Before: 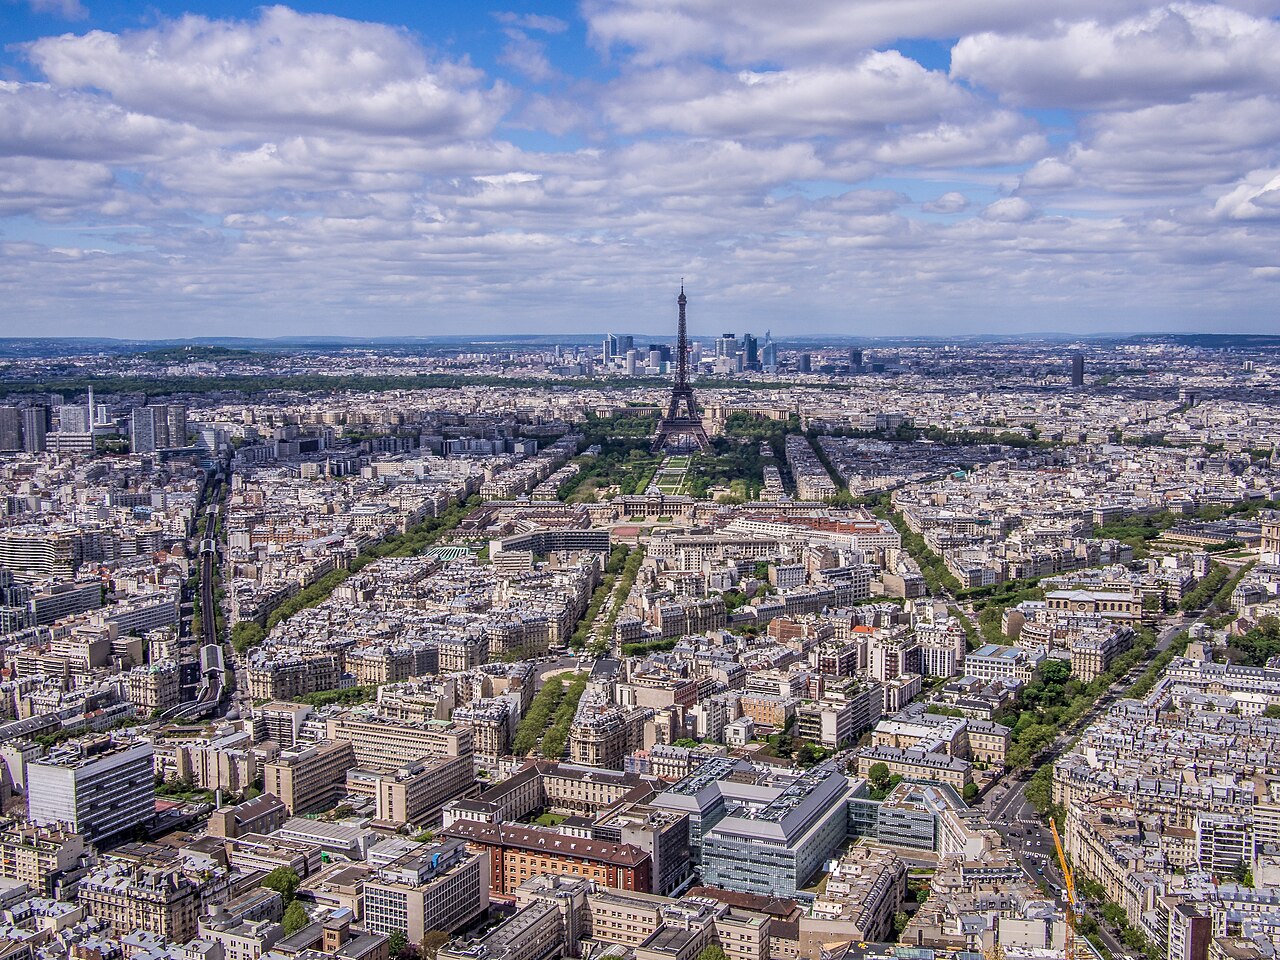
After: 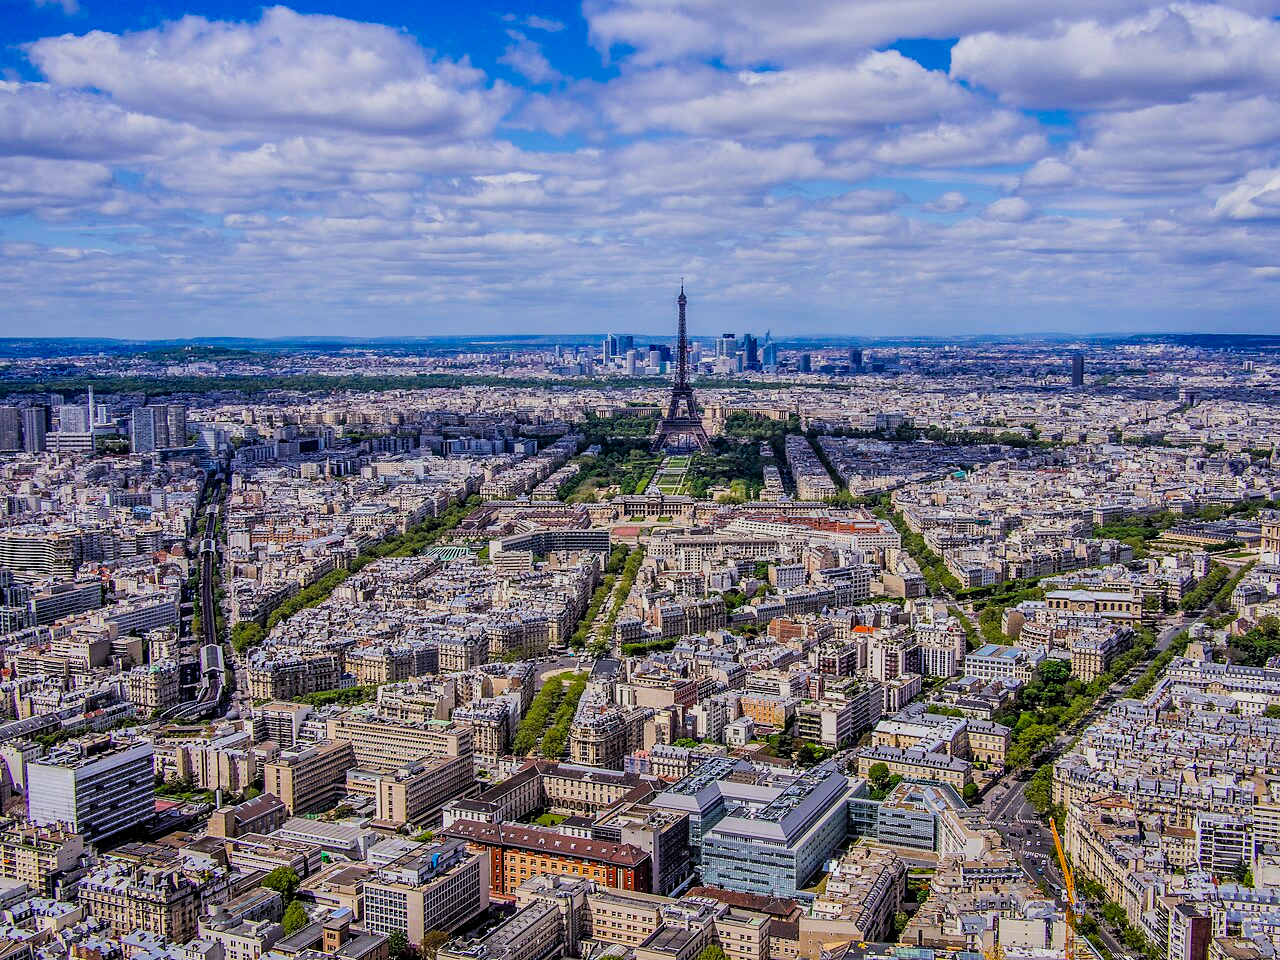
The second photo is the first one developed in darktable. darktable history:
filmic rgb: black relative exposure -7.75 EV, white relative exposure 4.4 EV, threshold 3 EV, target black luminance 0%, hardness 3.76, latitude 50.51%, contrast 1.074, highlights saturation mix 10%, shadows ↔ highlights balance -0.22%, color science v4 (2020), enable highlight reconstruction true
color balance rgb: perceptual saturation grading › global saturation 20%, global vibrance 20%
shadows and highlights: shadows 37.27, highlights -28.18, soften with gaussian
white balance: red 0.978, blue 0.999
